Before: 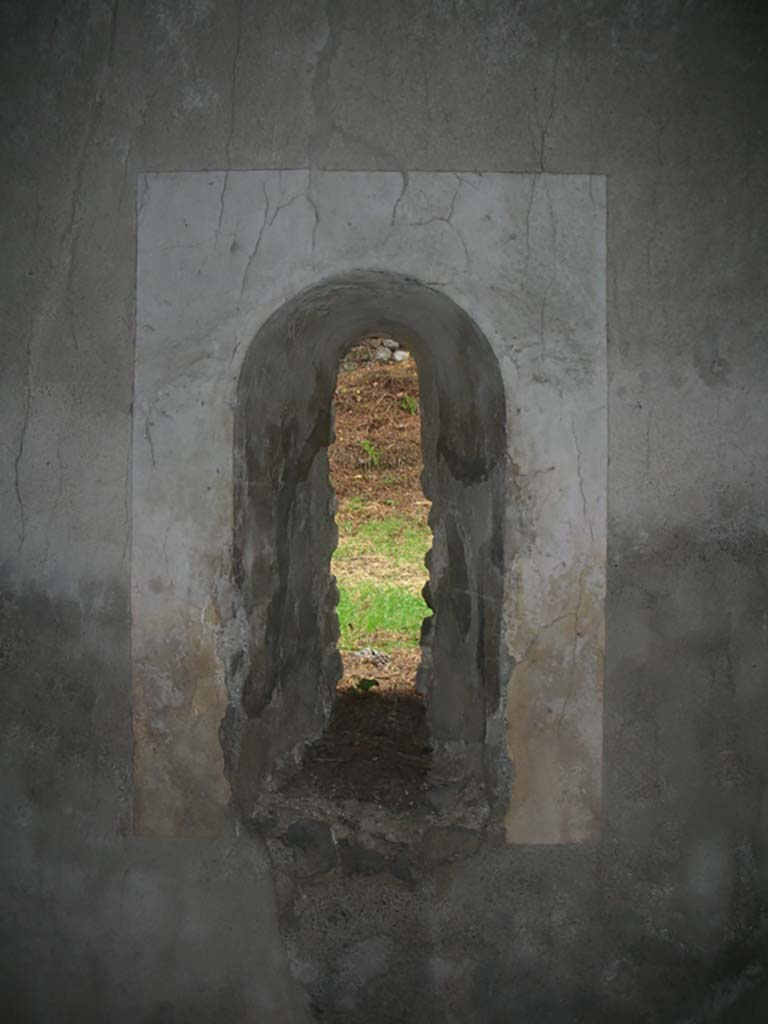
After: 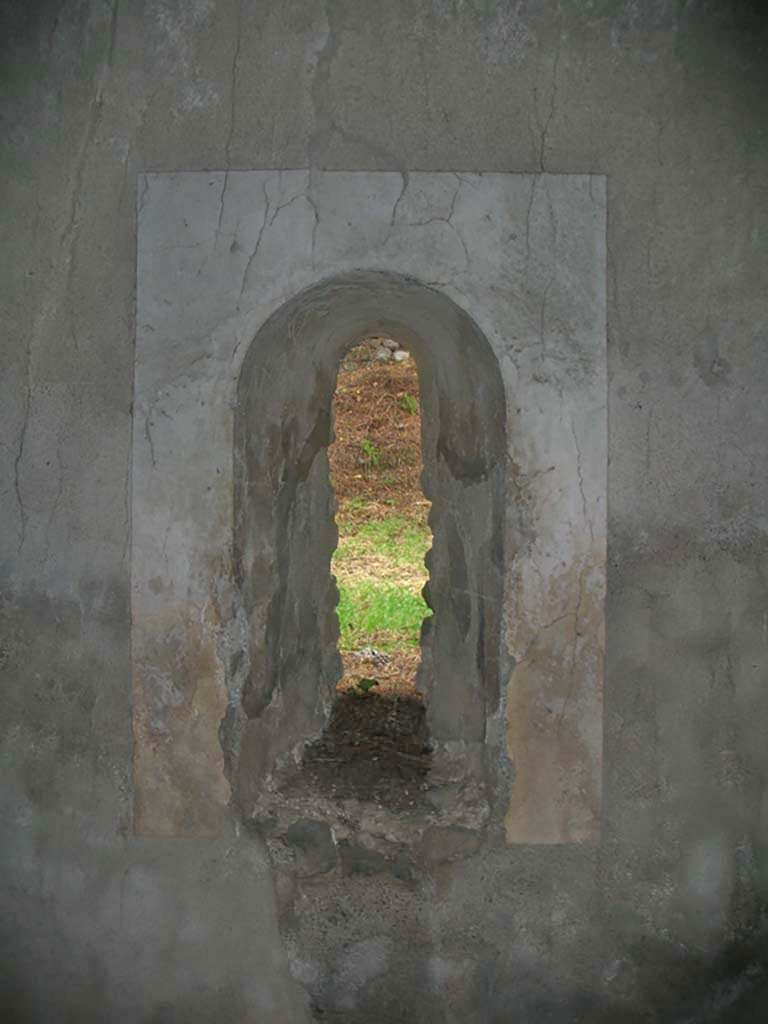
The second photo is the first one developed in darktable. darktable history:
tone equalizer: -8 EV -0.534 EV, -7 EV -0.297 EV, -6 EV -0.052 EV, -5 EV 0.407 EV, -4 EV 0.992 EV, -3 EV 0.774 EV, -2 EV -0.009 EV, -1 EV 0.141 EV, +0 EV -0.014 EV
